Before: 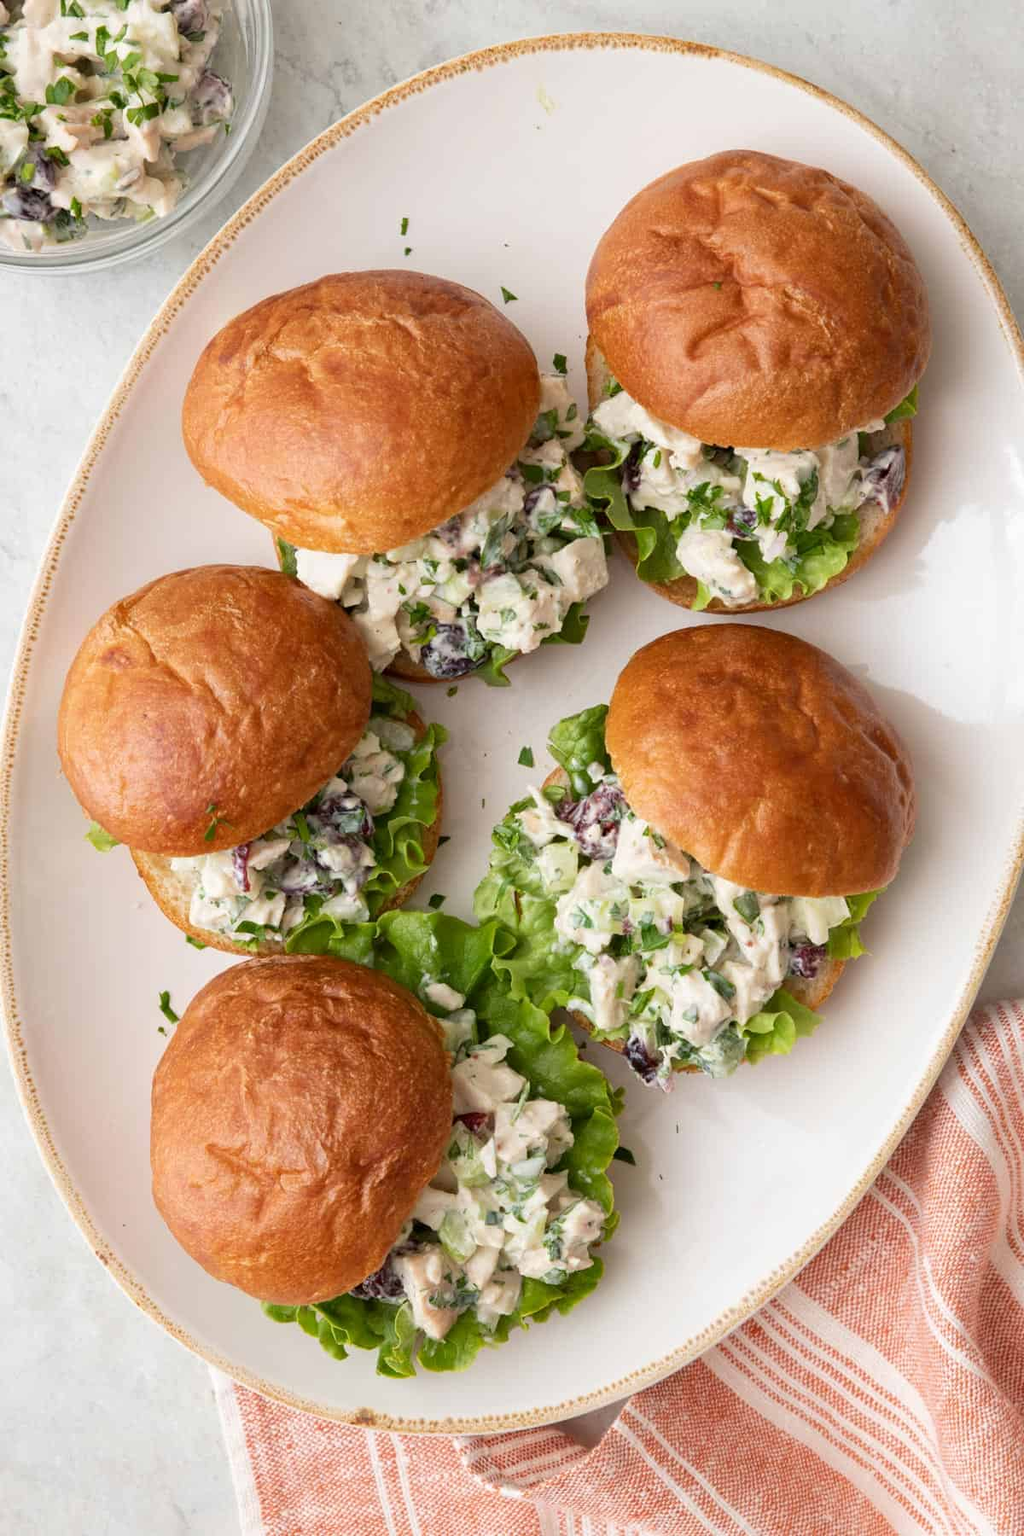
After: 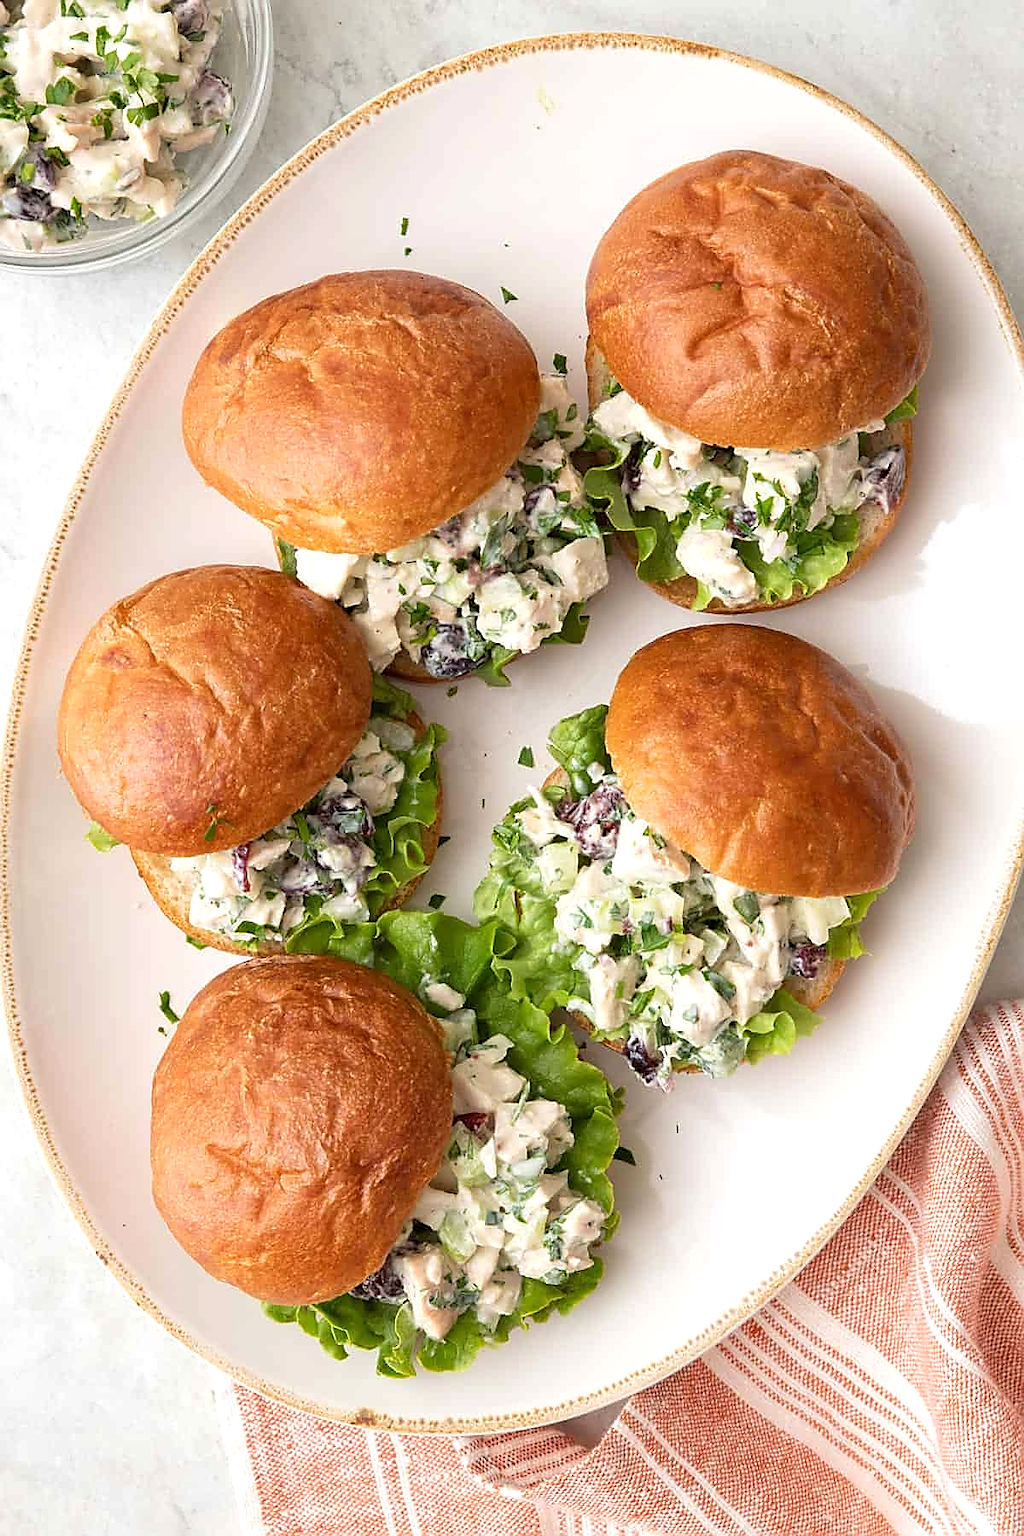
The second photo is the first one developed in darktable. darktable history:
sharpen: radius 1.396, amount 1.26, threshold 0.832
exposure: exposure 0.295 EV, compensate highlight preservation false
tone equalizer: -7 EV 0.14 EV
